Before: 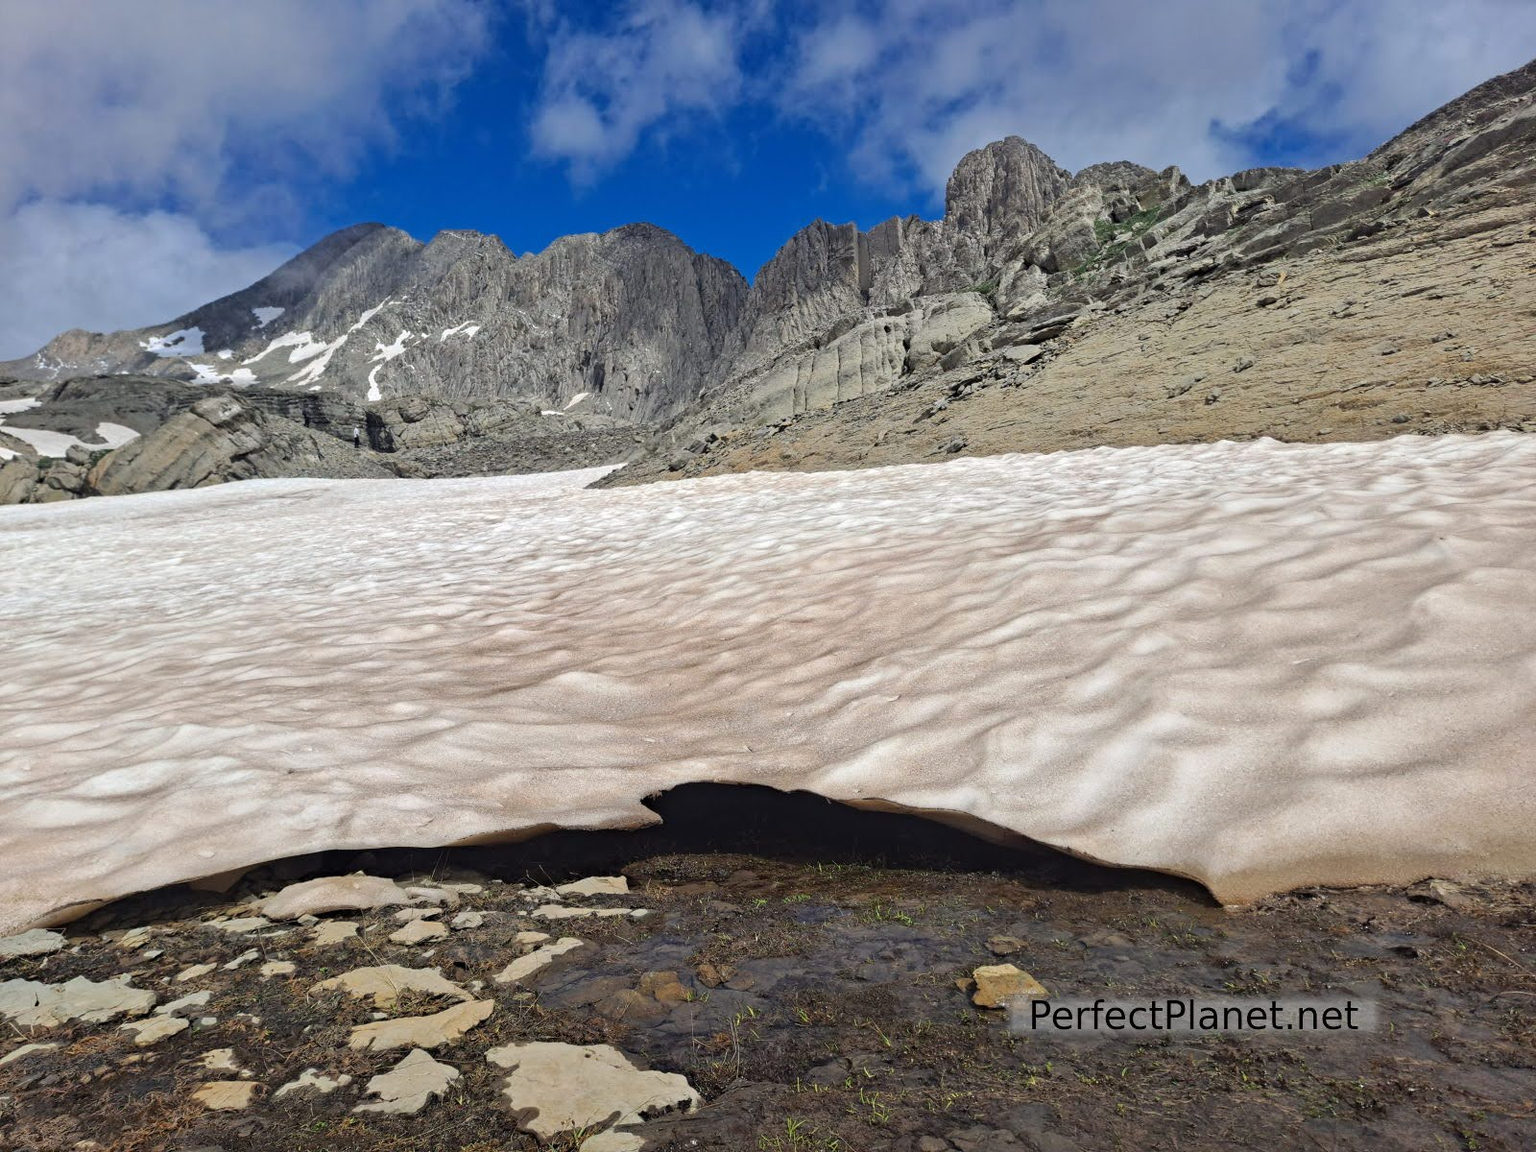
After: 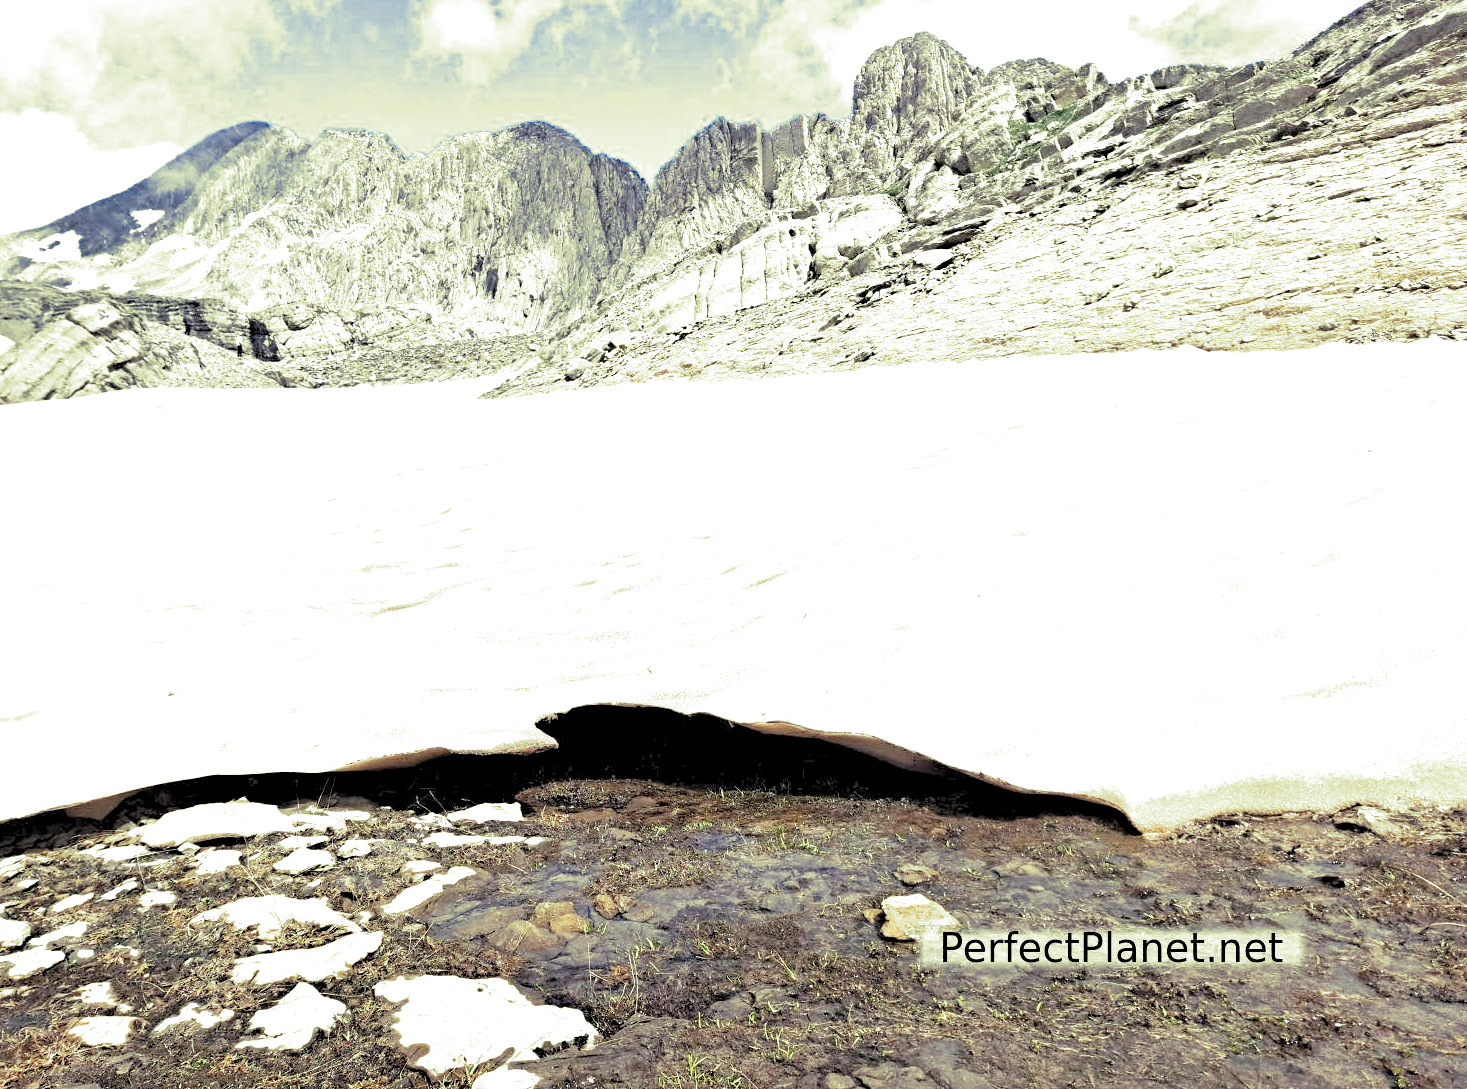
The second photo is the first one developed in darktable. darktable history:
crop and rotate: left 8.262%, top 9.226%
rgb levels: levels [[0.029, 0.461, 0.922], [0, 0.5, 1], [0, 0.5, 1]]
split-toning: shadows › hue 290.82°, shadows › saturation 0.34, highlights › saturation 0.38, balance 0, compress 50%
exposure: black level correction 0, exposure 1.625 EV, compensate exposure bias true, compensate highlight preservation false
